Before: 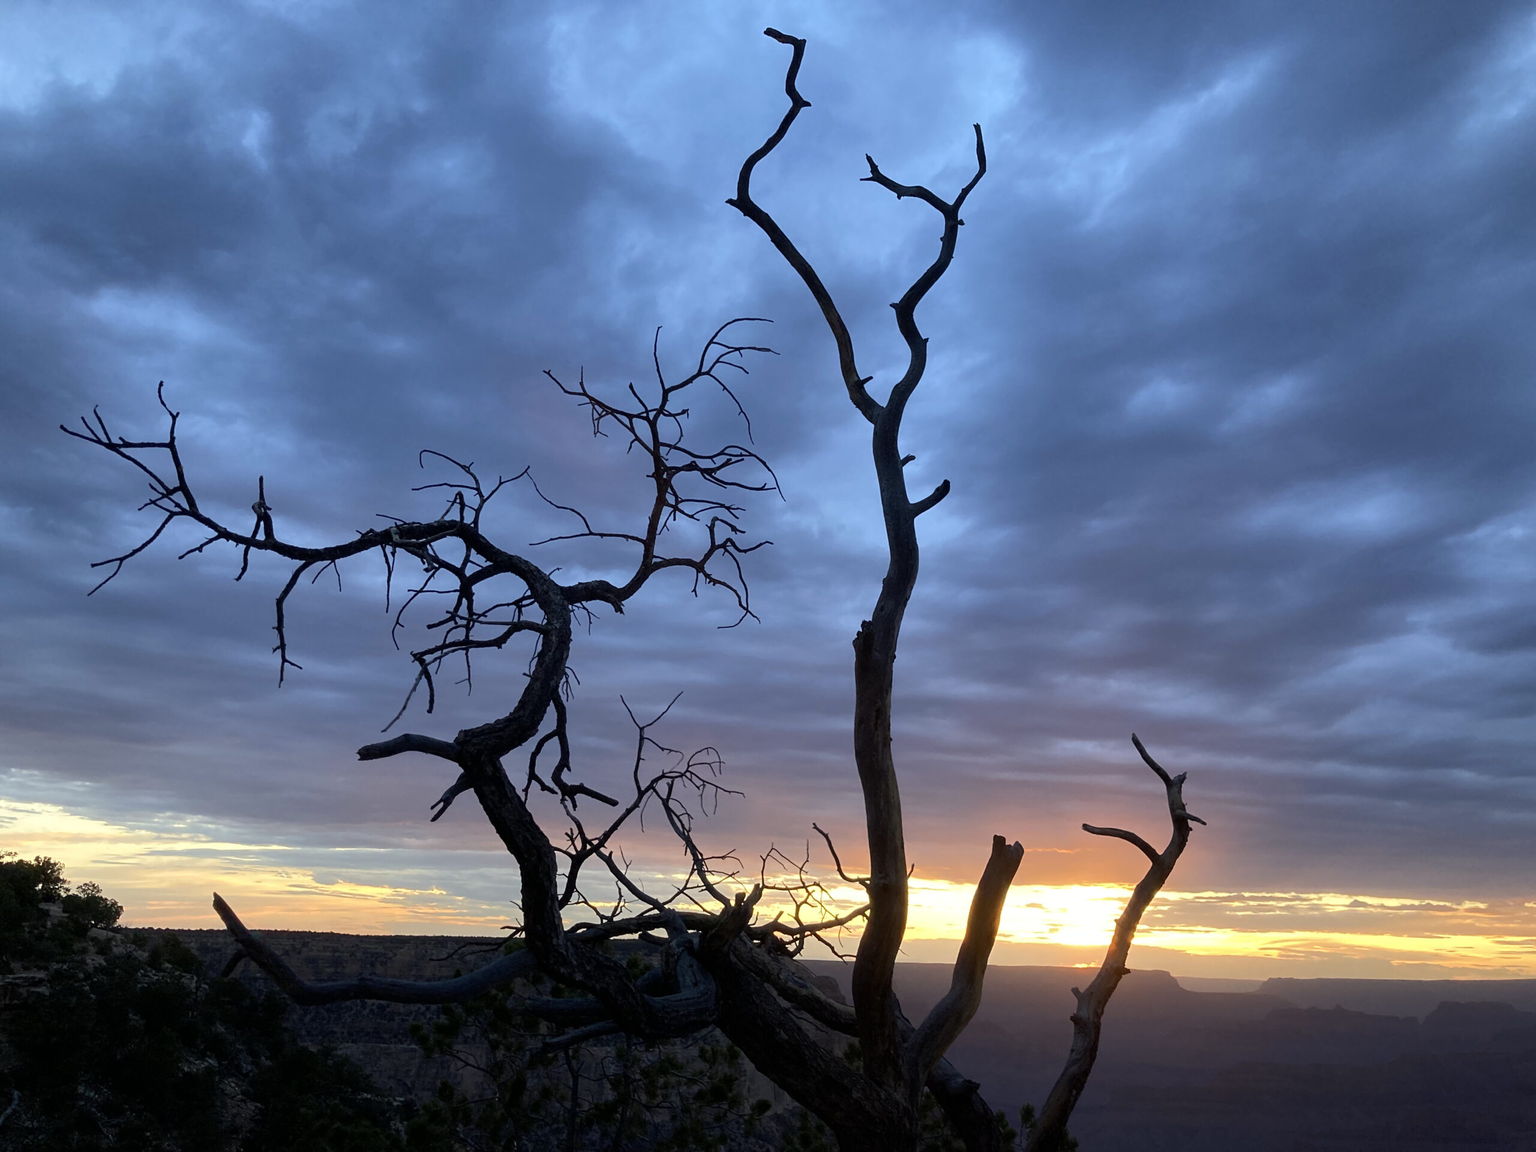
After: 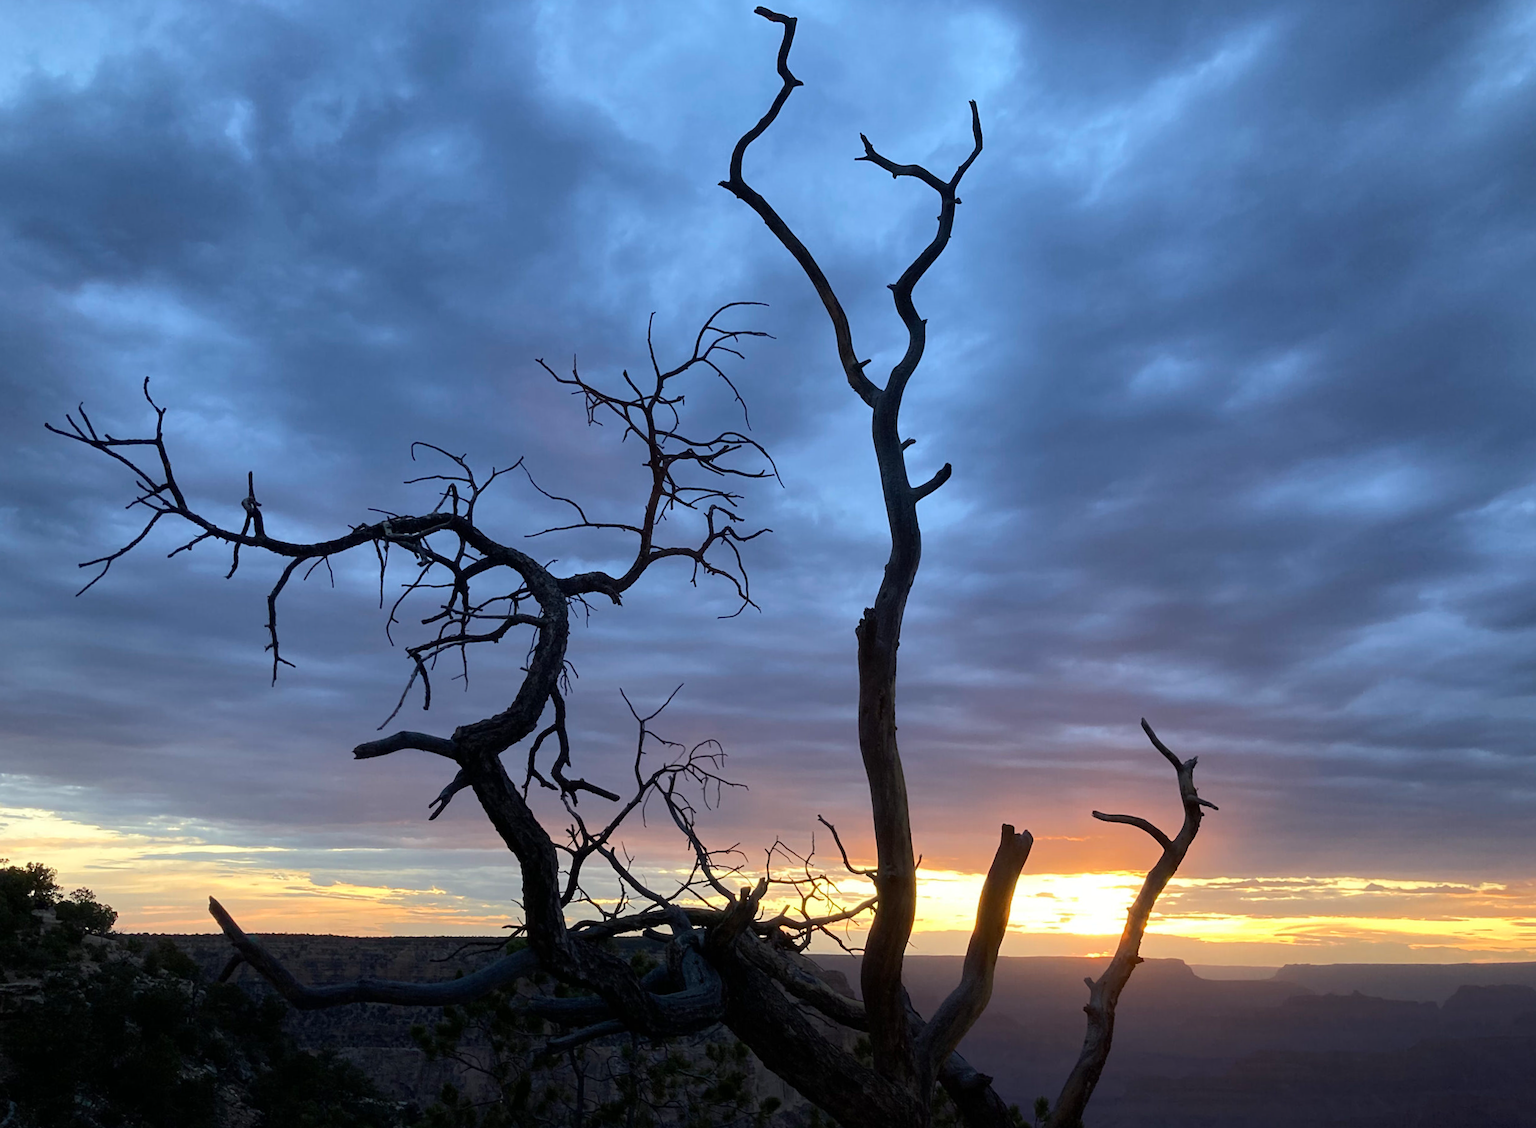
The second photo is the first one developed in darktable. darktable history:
rotate and perspective: rotation -1°, crop left 0.011, crop right 0.989, crop top 0.025, crop bottom 0.975
crop: left 0.434%, top 0.485%, right 0.244%, bottom 0.386%
